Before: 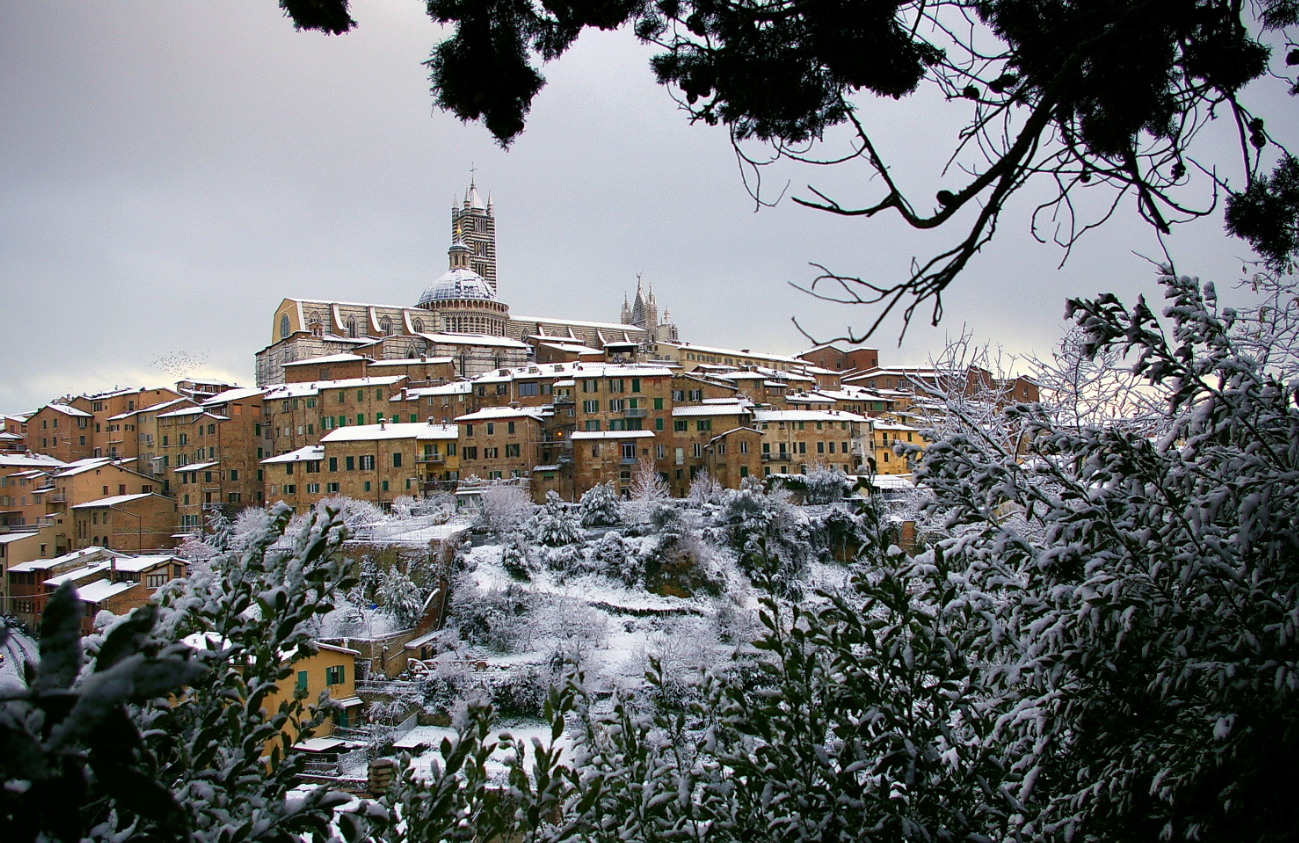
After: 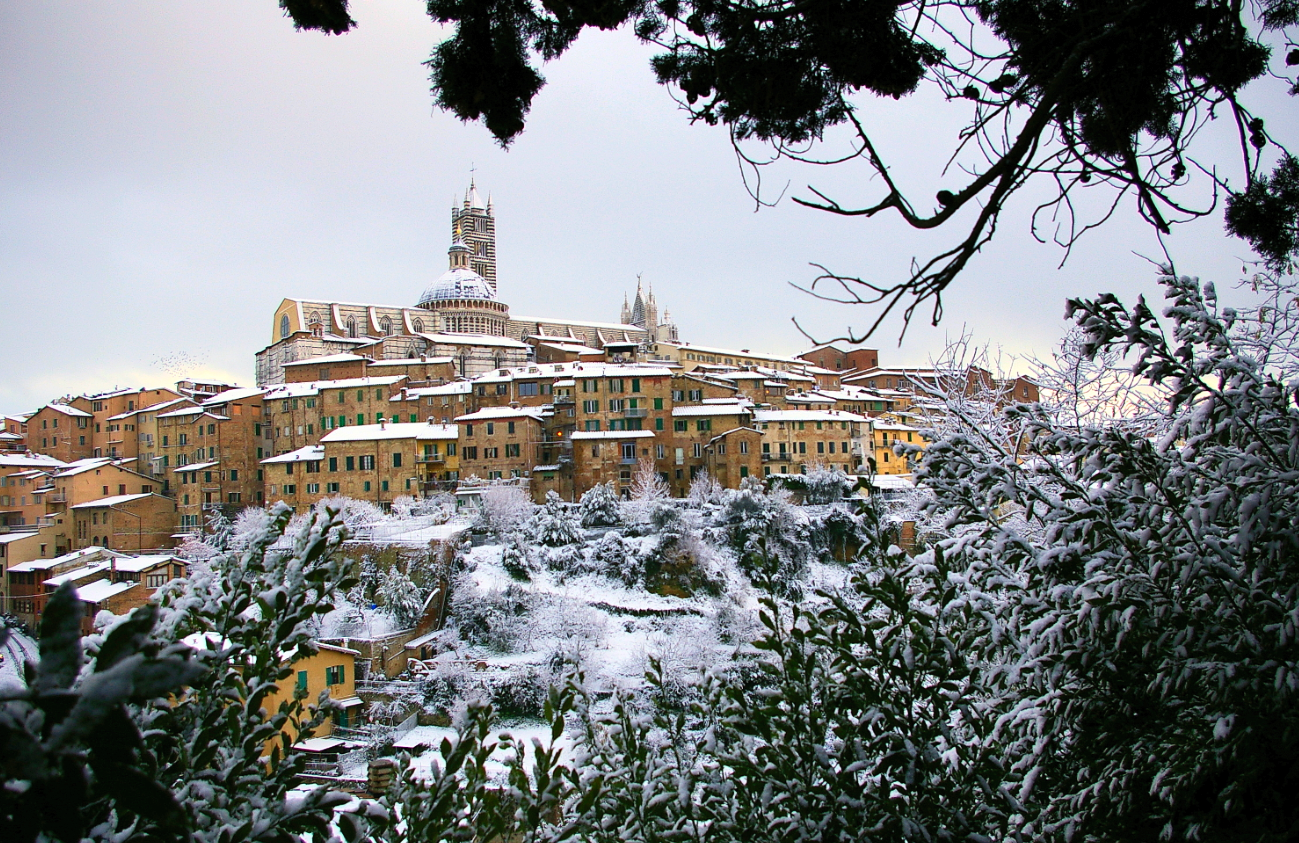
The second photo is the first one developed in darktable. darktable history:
contrast brightness saturation: contrast 0.201, brightness 0.164, saturation 0.222
